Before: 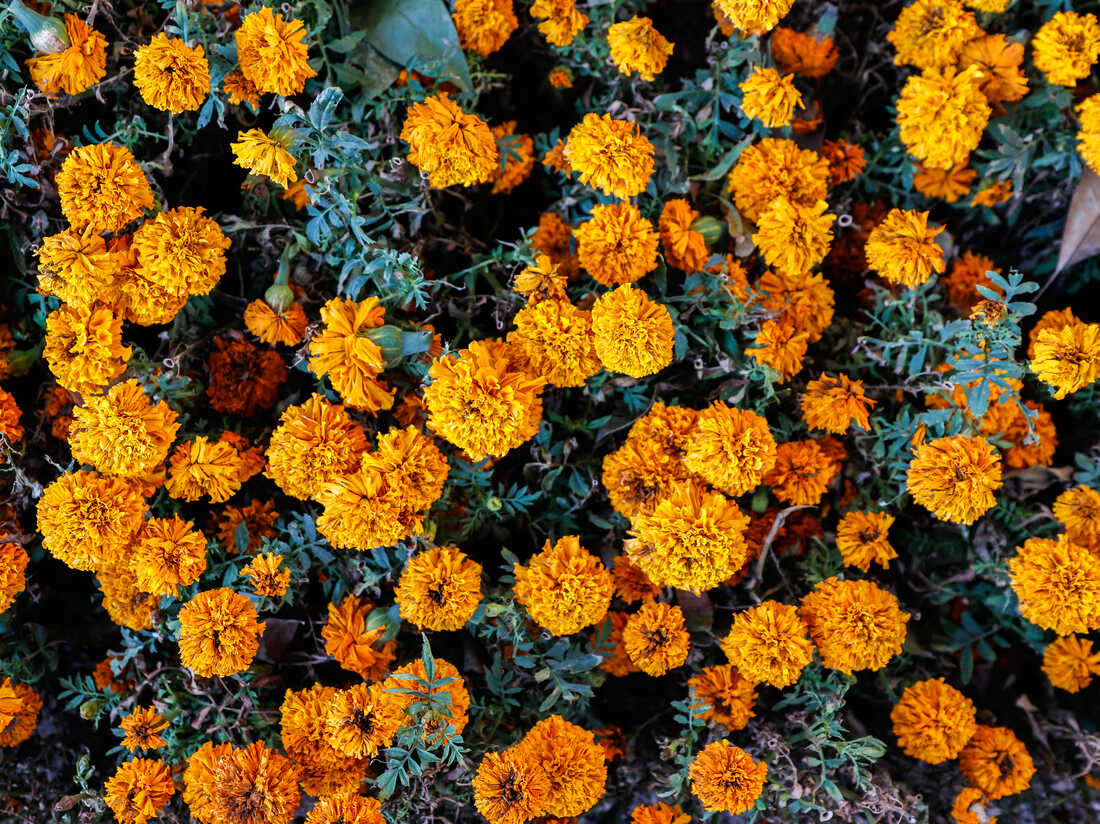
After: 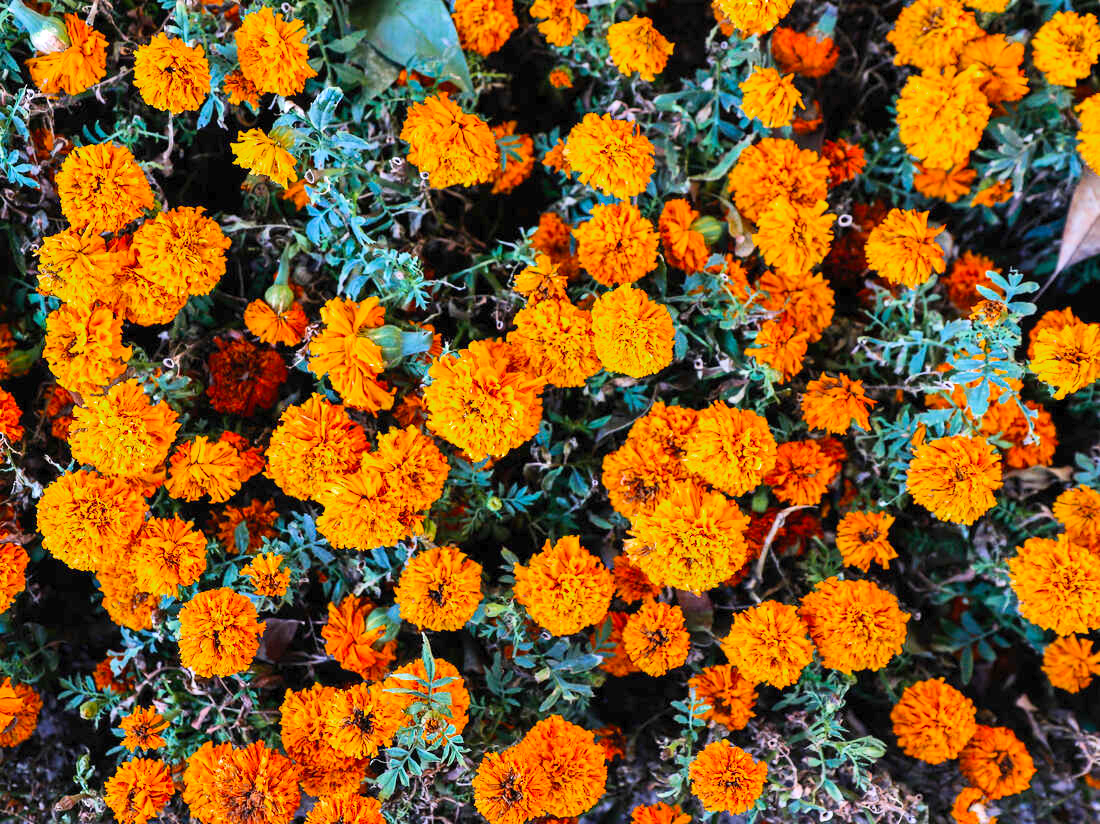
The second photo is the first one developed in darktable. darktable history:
contrast brightness saturation: contrast 0.2, brightness 0.15, saturation 0.14
contrast equalizer: y [[0.5 ×6], [0.5 ×6], [0.5, 0.5, 0.501, 0.545, 0.707, 0.863], [0 ×6], [0 ×6]]
exposure: exposure 0.766 EV, compensate highlight preservation false
color zones: curves: ch0 [(0, 0.425) (0.143, 0.422) (0.286, 0.42) (0.429, 0.419) (0.571, 0.419) (0.714, 0.42) (0.857, 0.422) (1, 0.425)]
